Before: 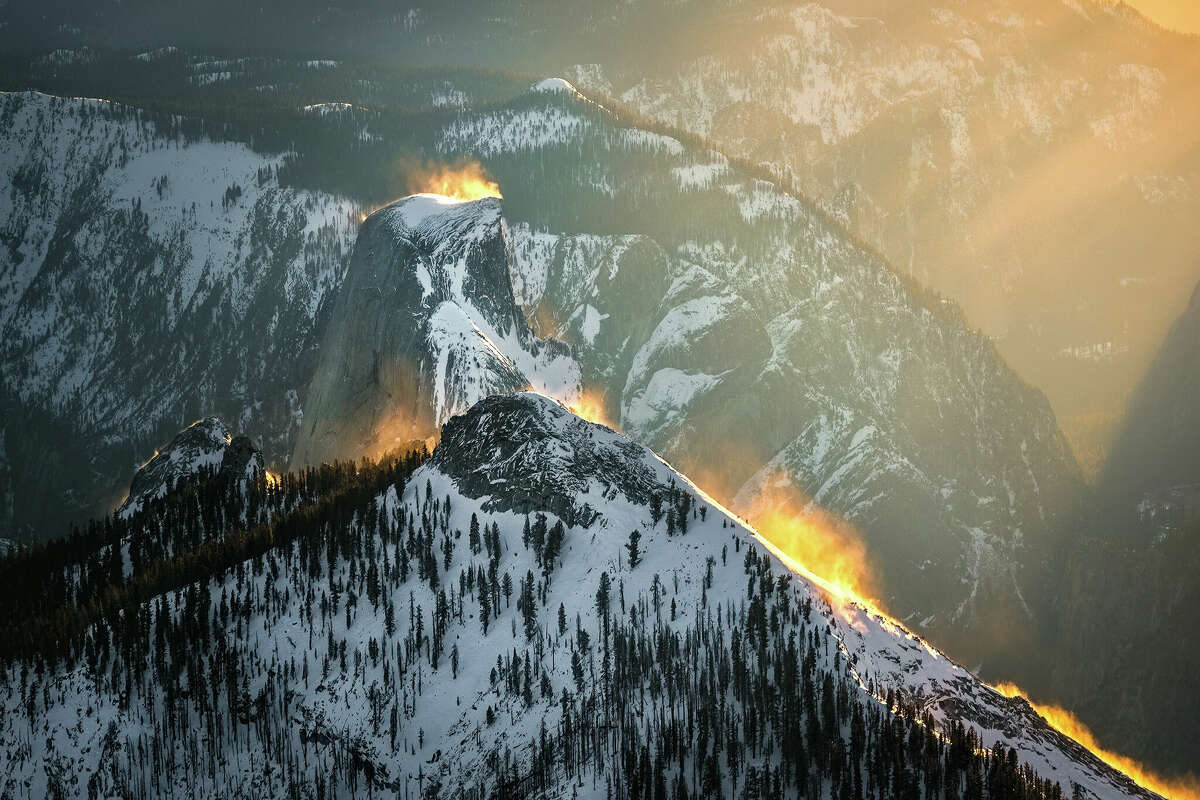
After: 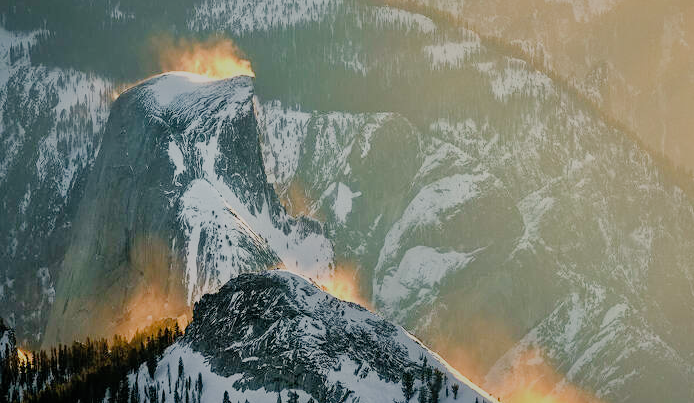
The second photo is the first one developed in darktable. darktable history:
filmic rgb: black relative exposure -7.46 EV, white relative exposure 4.84 EV, hardness 3.39
crop: left 20.668%, top 15.343%, right 21.455%, bottom 34.192%
color balance rgb: highlights gain › chroma 1.102%, highlights gain › hue 53.34°, perceptual saturation grading › global saturation 20%, perceptual saturation grading › highlights -48.946%, perceptual saturation grading › shadows 26.216%, global vibrance 20%
shadows and highlights: on, module defaults
